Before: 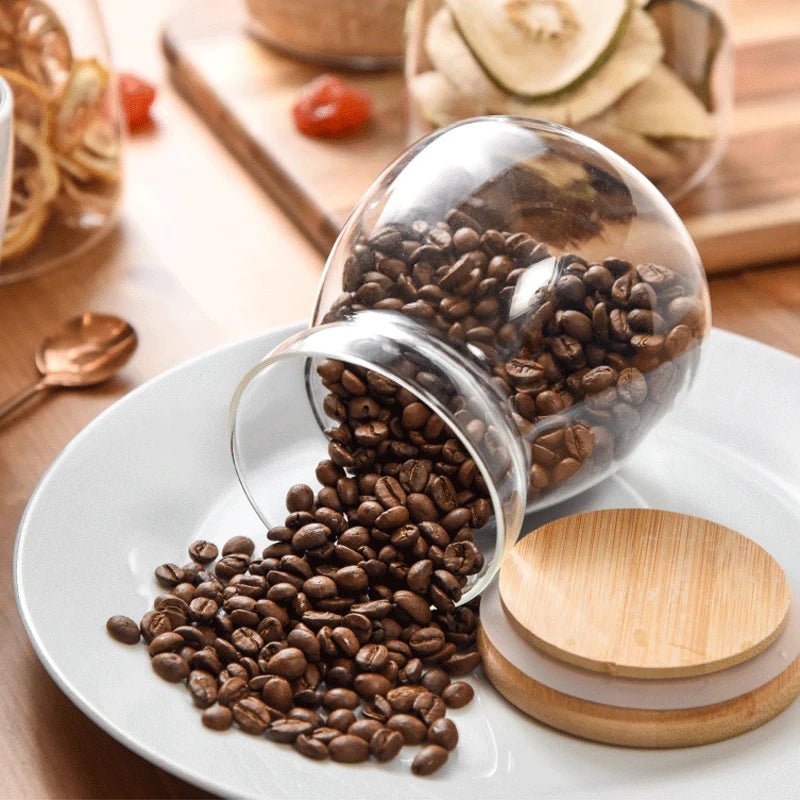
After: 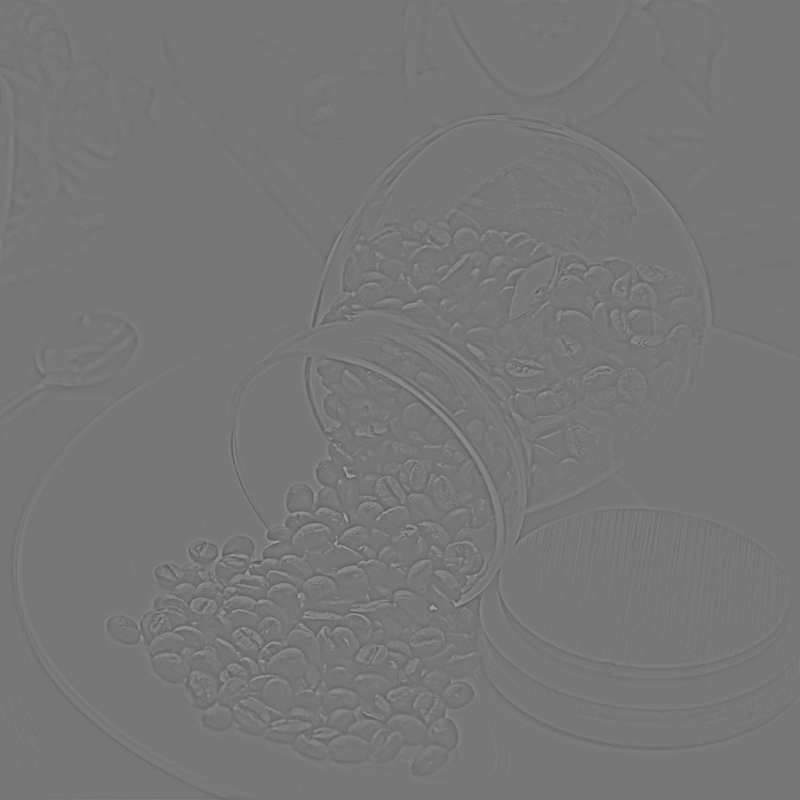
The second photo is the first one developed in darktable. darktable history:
color zones: curves: ch0 [(0.224, 0.526) (0.75, 0.5)]; ch1 [(0.055, 0.526) (0.224, 0.761) (0.377, 0.526) (0.75, 0.5)]
highpass: sharpness 5.84%, contrast boost 8.44%
